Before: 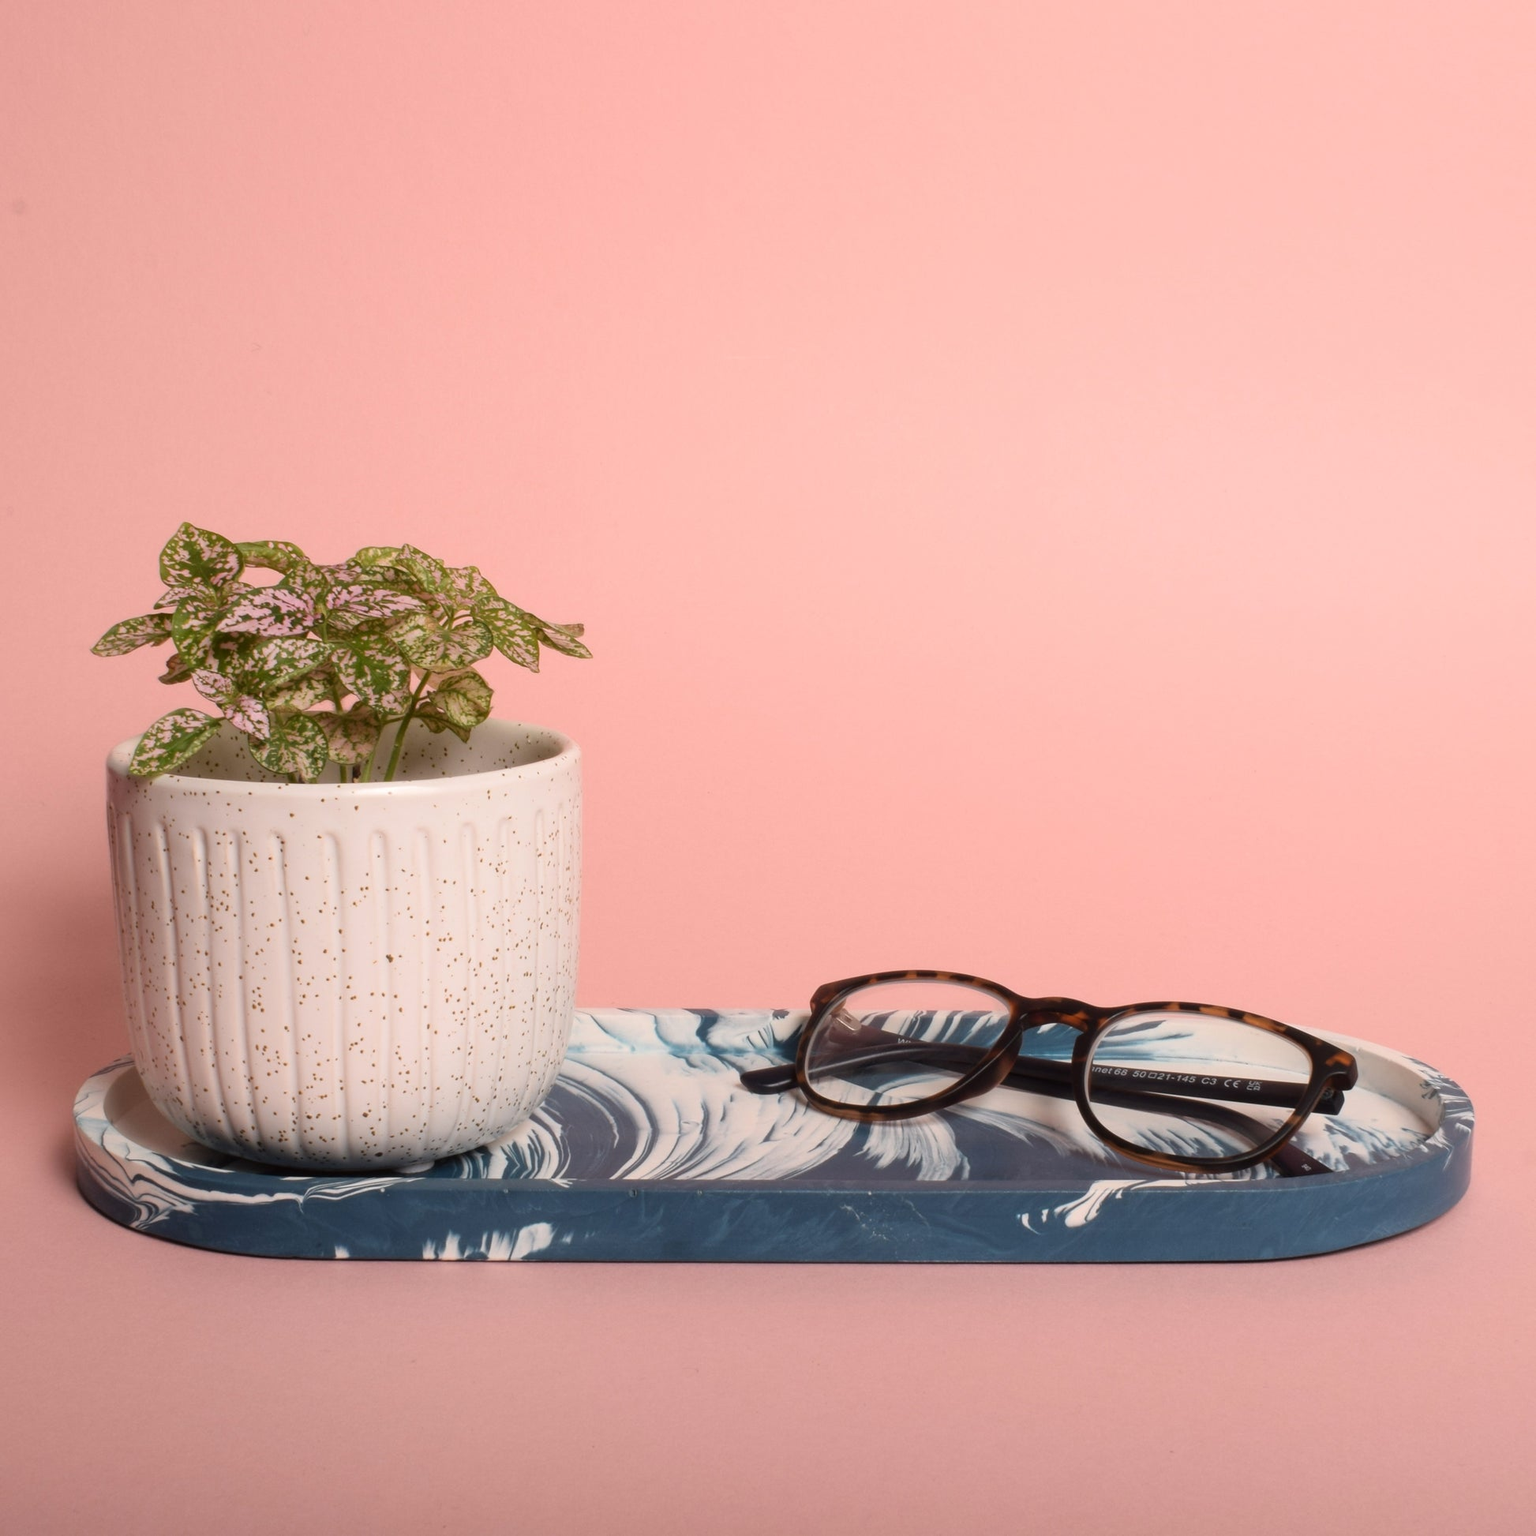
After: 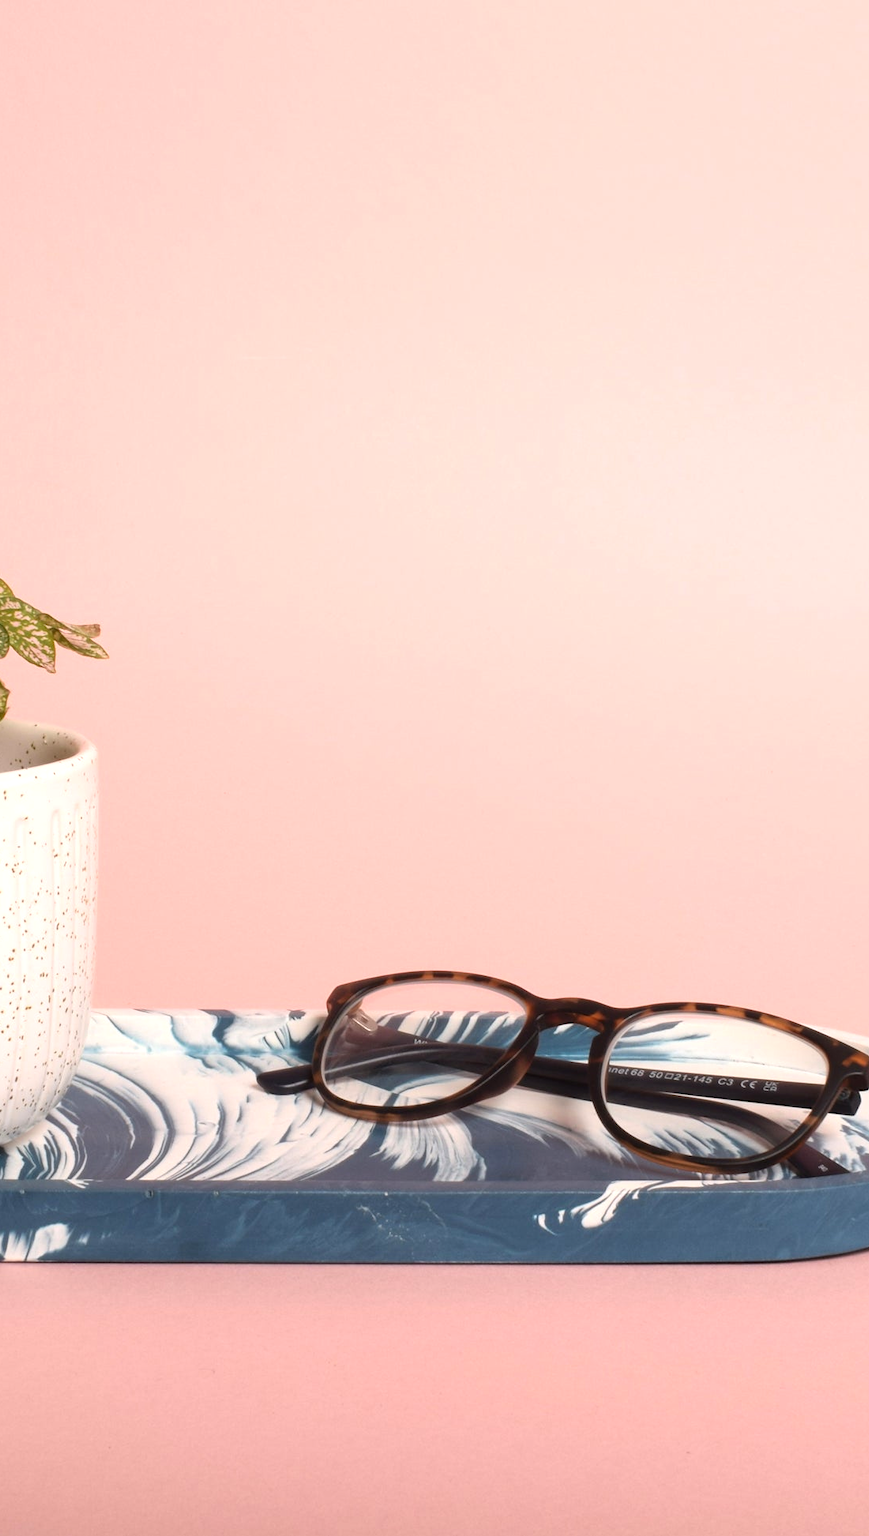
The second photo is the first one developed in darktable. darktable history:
crop: left 31.506%, top 0.008%, right 11.875%
exposure: black level correction 0, exposure 0.498 EV, compensate highlight preservation false
